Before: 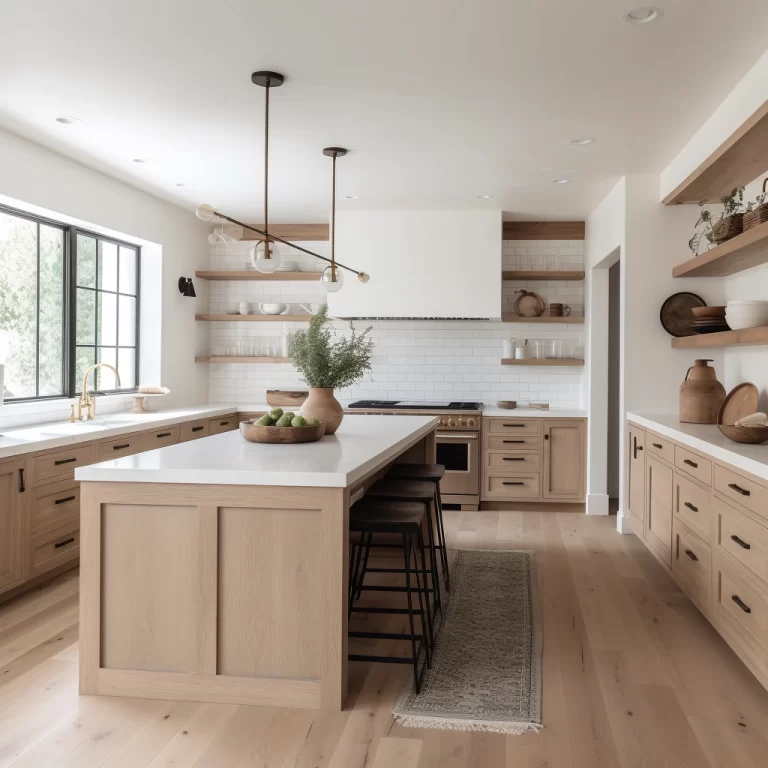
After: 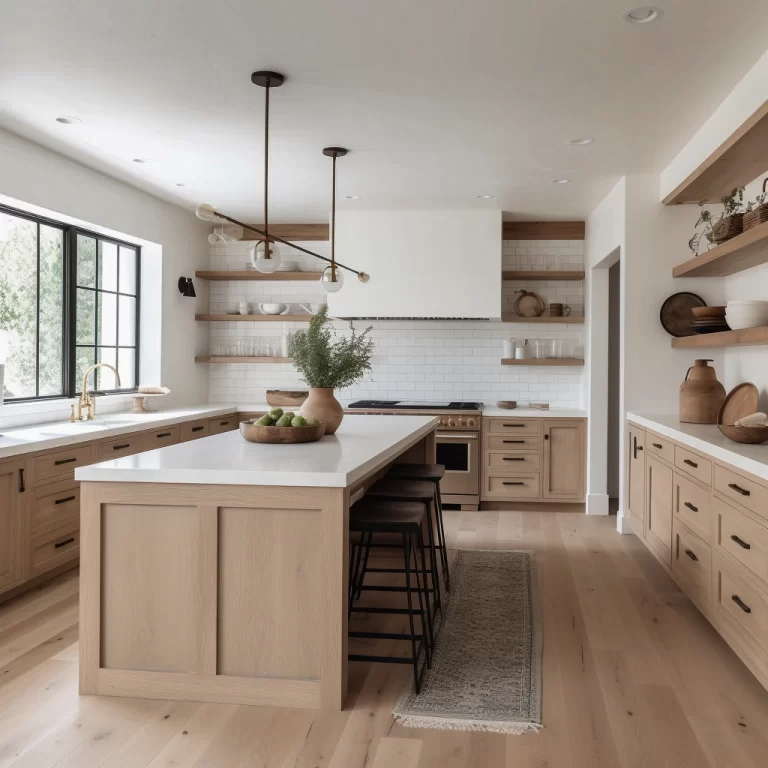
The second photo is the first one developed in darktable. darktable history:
white balance: emerald 1
shadows and highlights: shadows 43.71, white point adjustment -1.46, soften with gaussian
